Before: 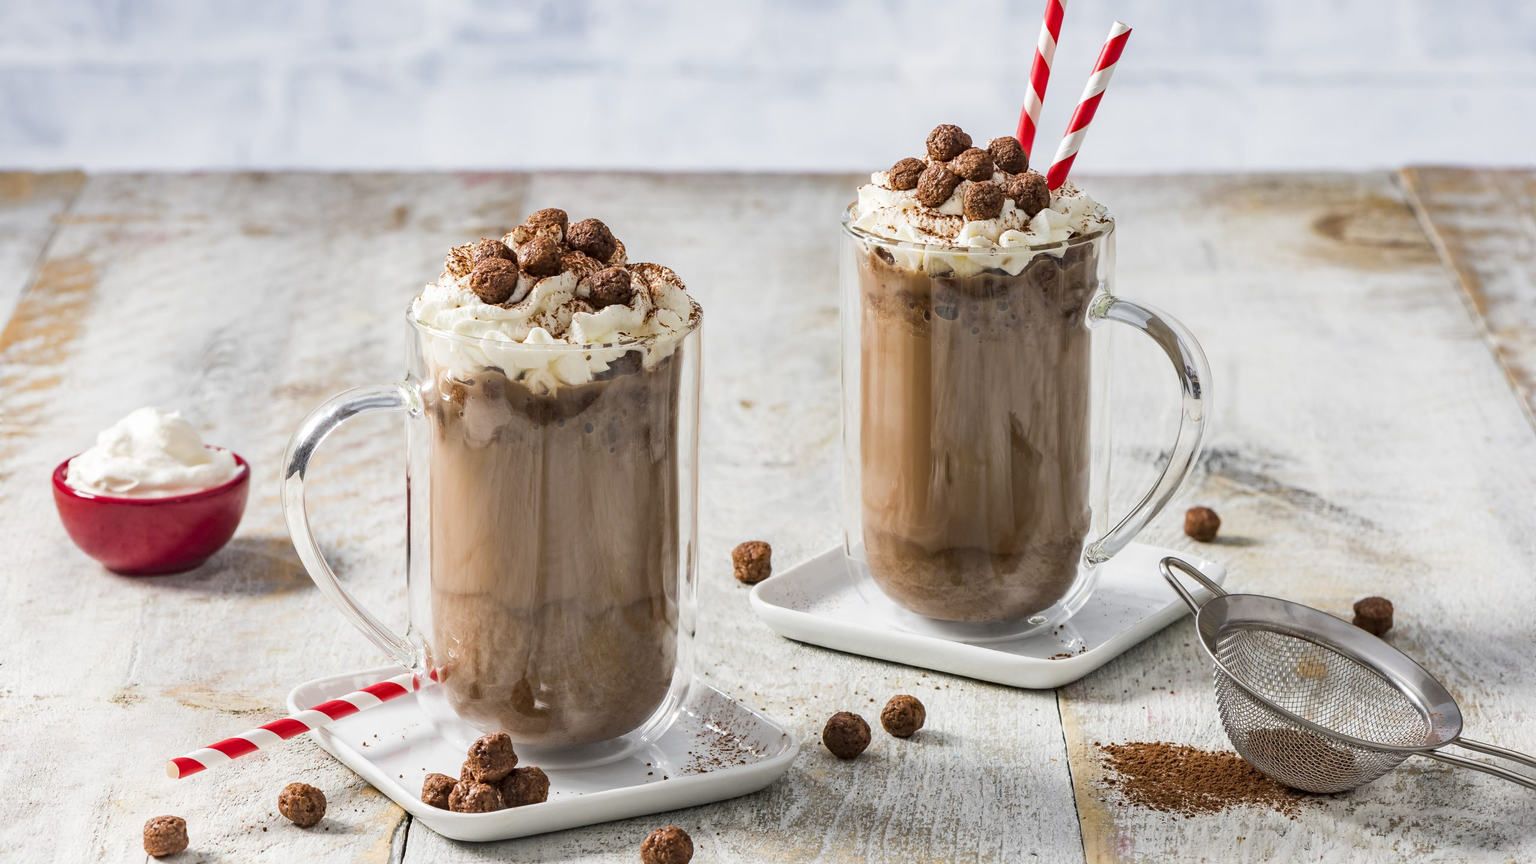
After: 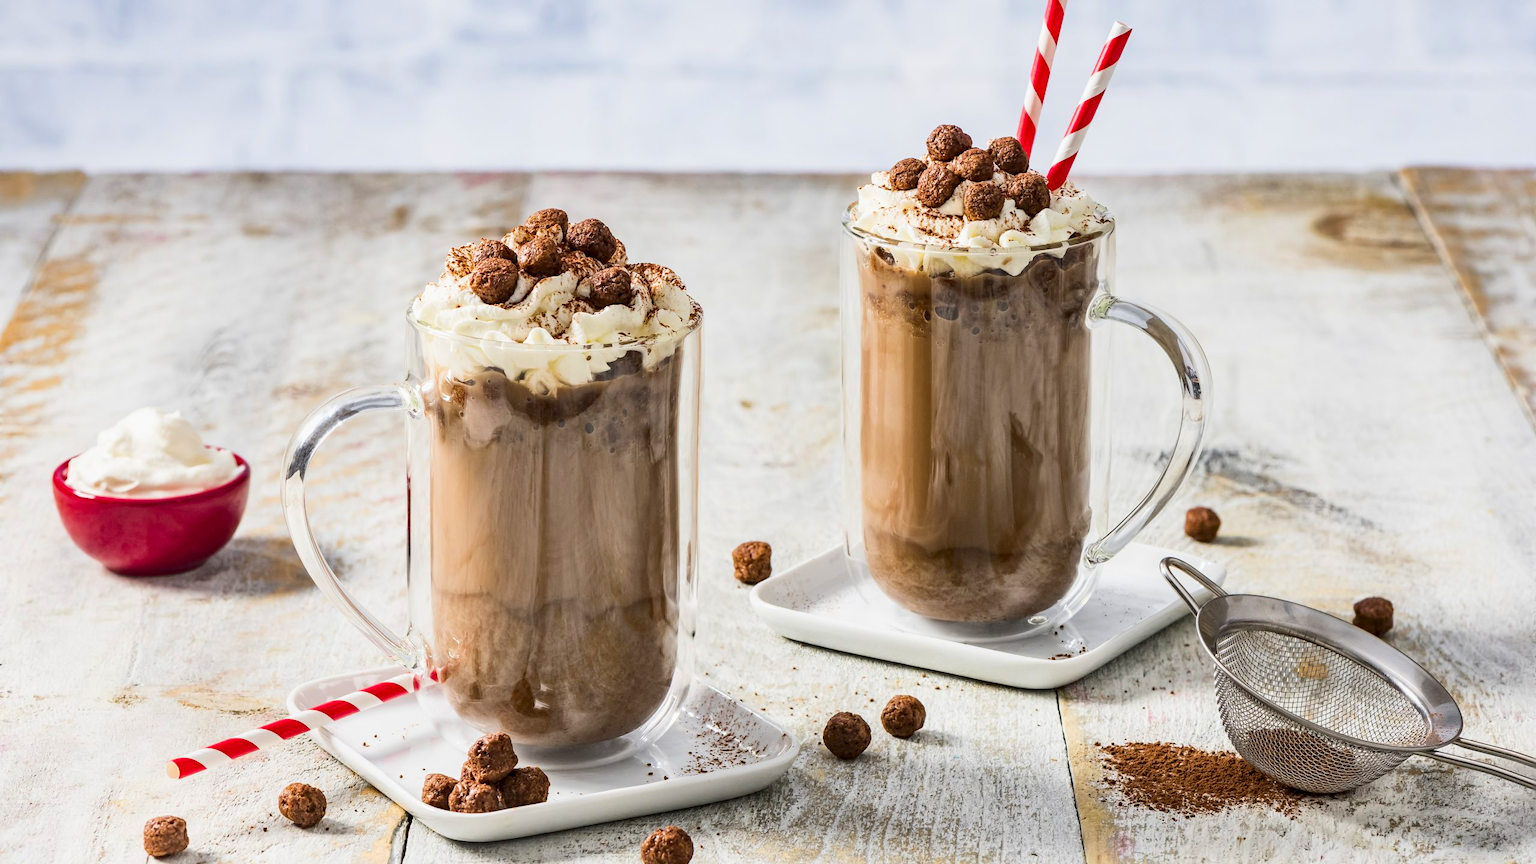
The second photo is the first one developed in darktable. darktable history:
shadows and highlights: shadows 24.96, white point adjustment -2.85, highlights -30.13
contrast brightness saturation: contrast 0.232, brightness 0.096, saturation 0.288
local contrast: highlights 107%, shadows 99%, detail 120%, midtone range 0.2
